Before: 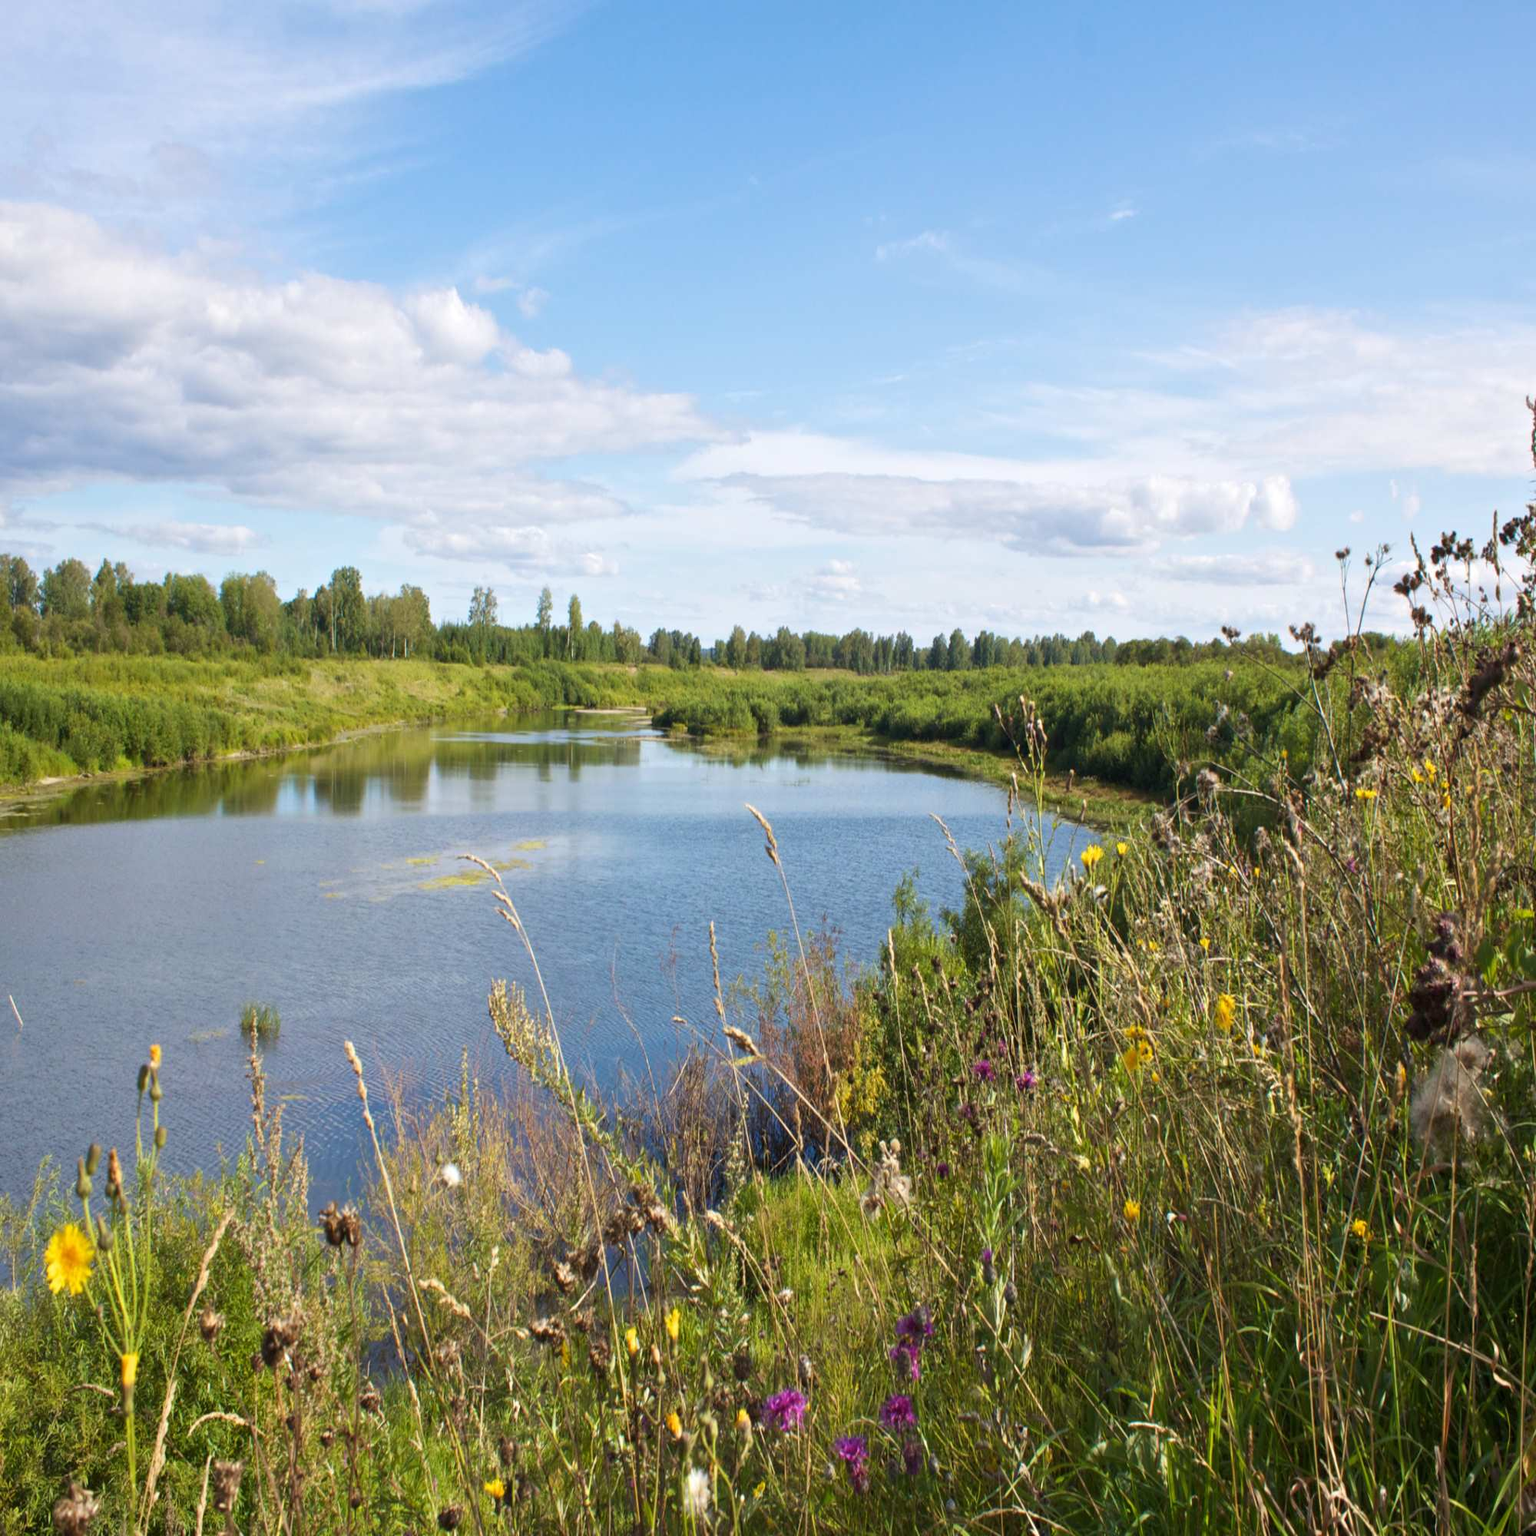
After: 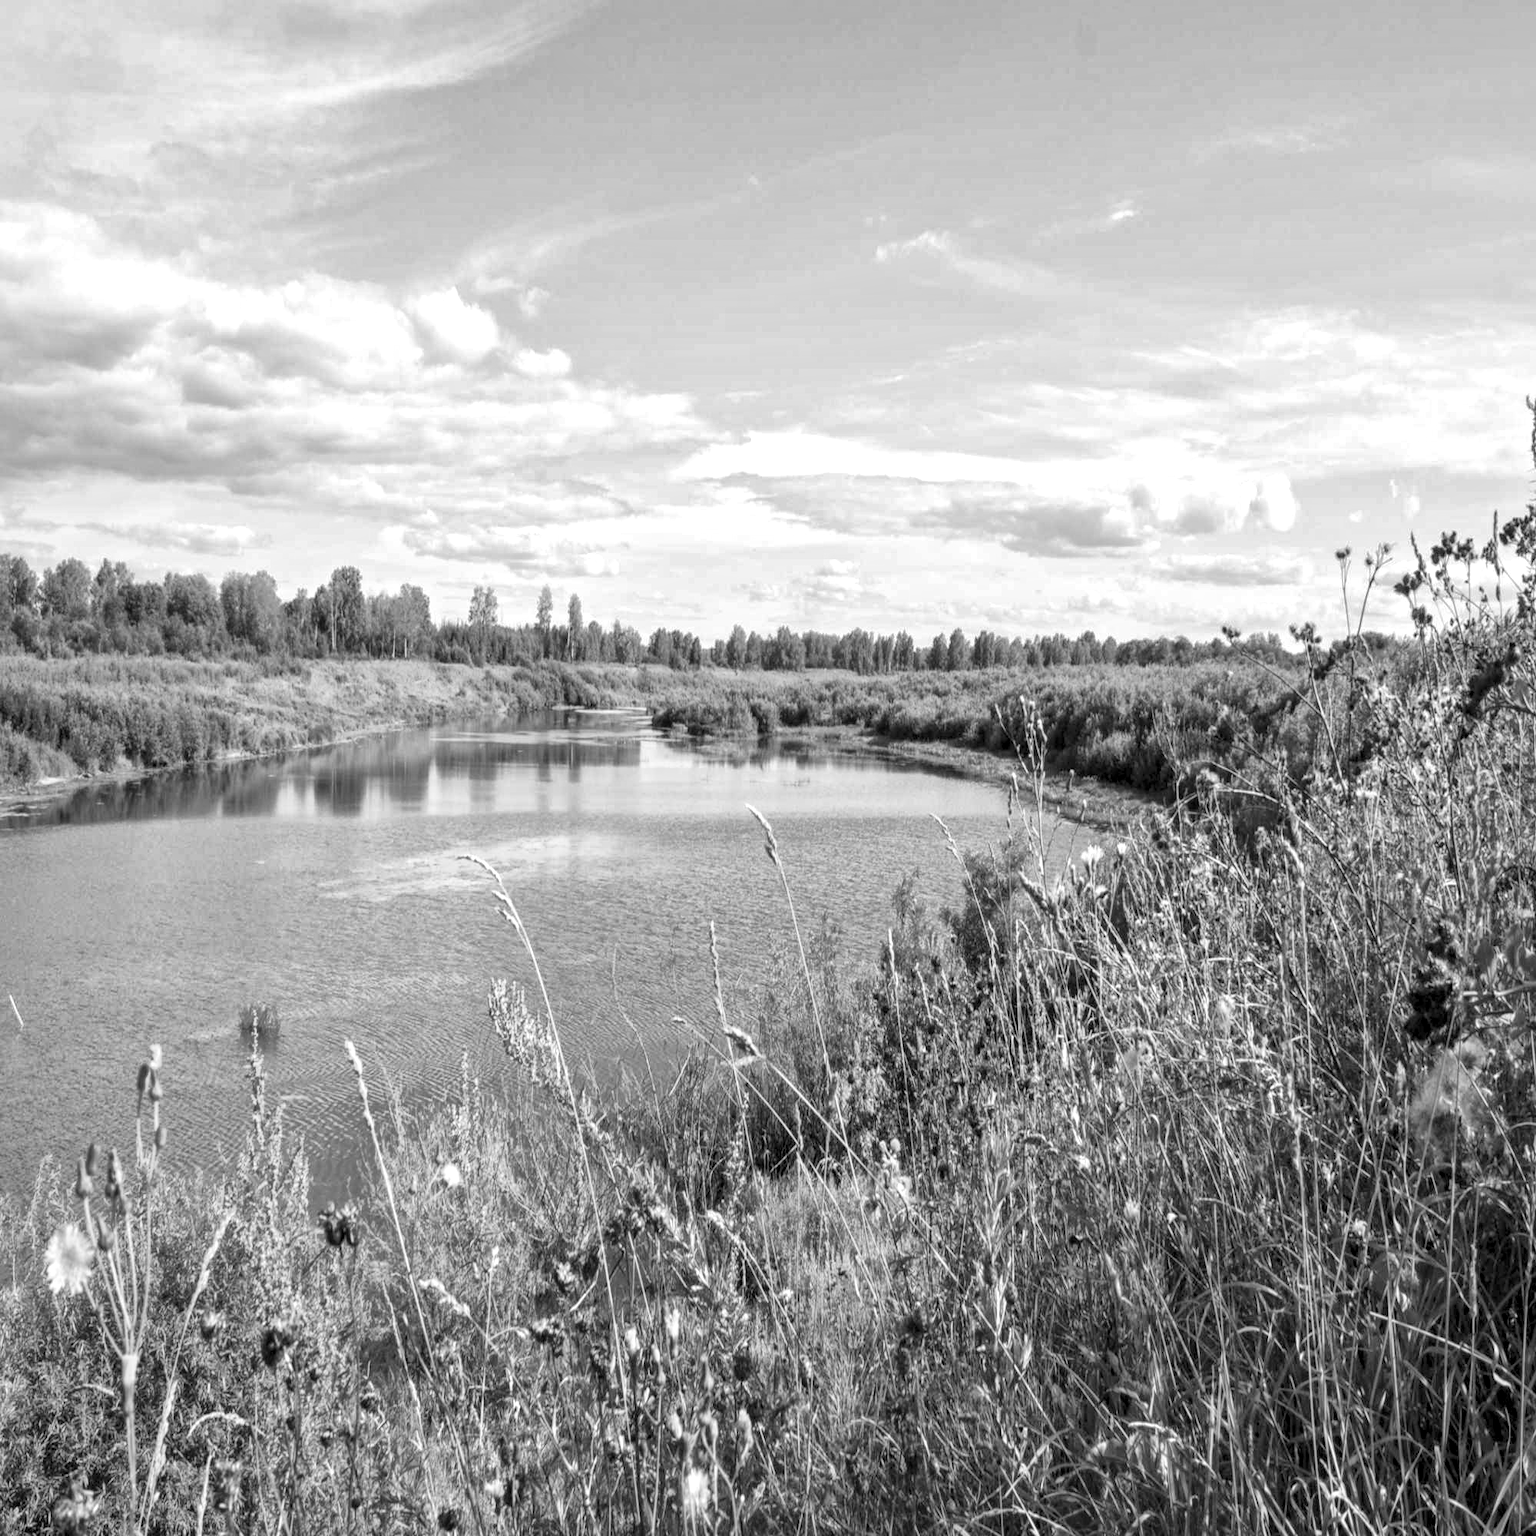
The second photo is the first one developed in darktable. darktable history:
global tonemap: drago (1, 100), detail 1
white balance: red 0.983, blue 1.036
local contrast: highlights 61%, detail 143%, midtone range 0.428
monochrome: a 2.21, b -1.33, size 2.2
